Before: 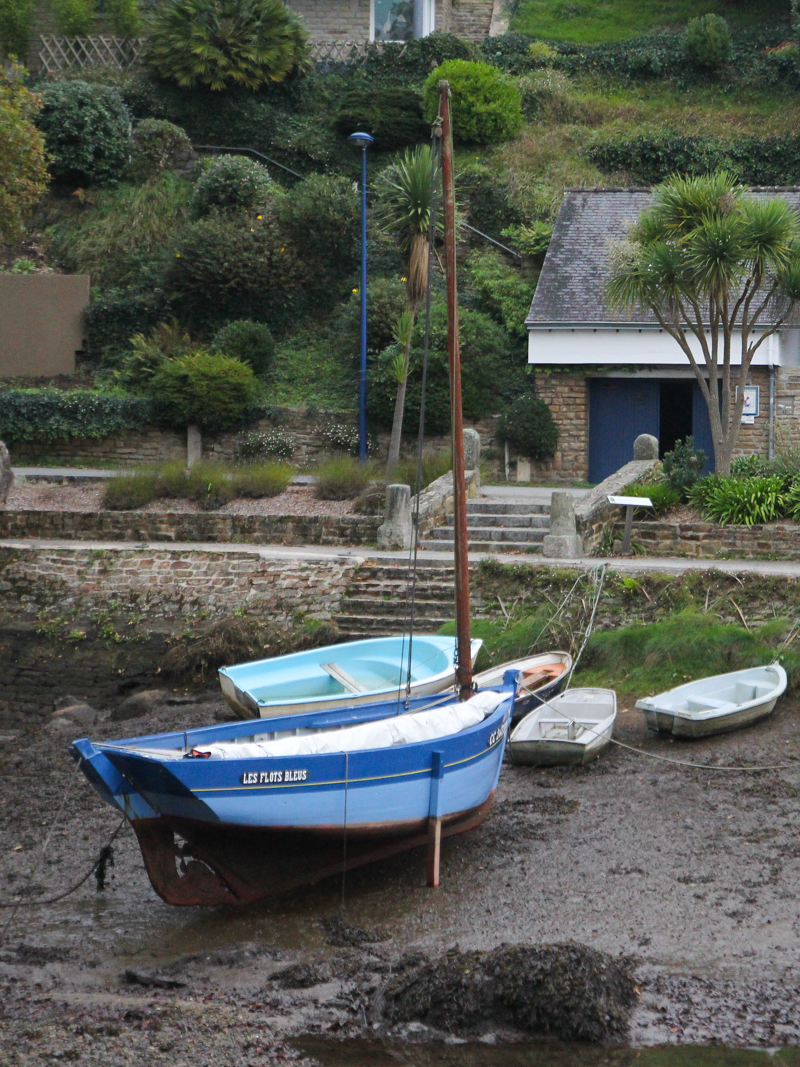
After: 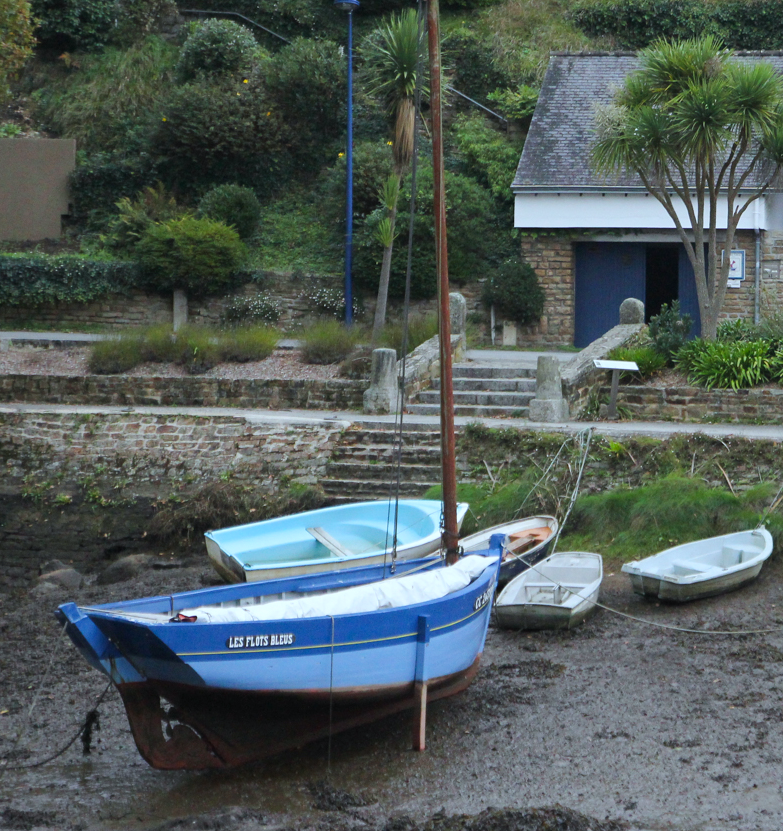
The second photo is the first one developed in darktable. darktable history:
crop and rotate: left 1.814%, top 12.818%, right 0.25%, bottom 9.225%
white balance: red 0.925, blue 1.046
